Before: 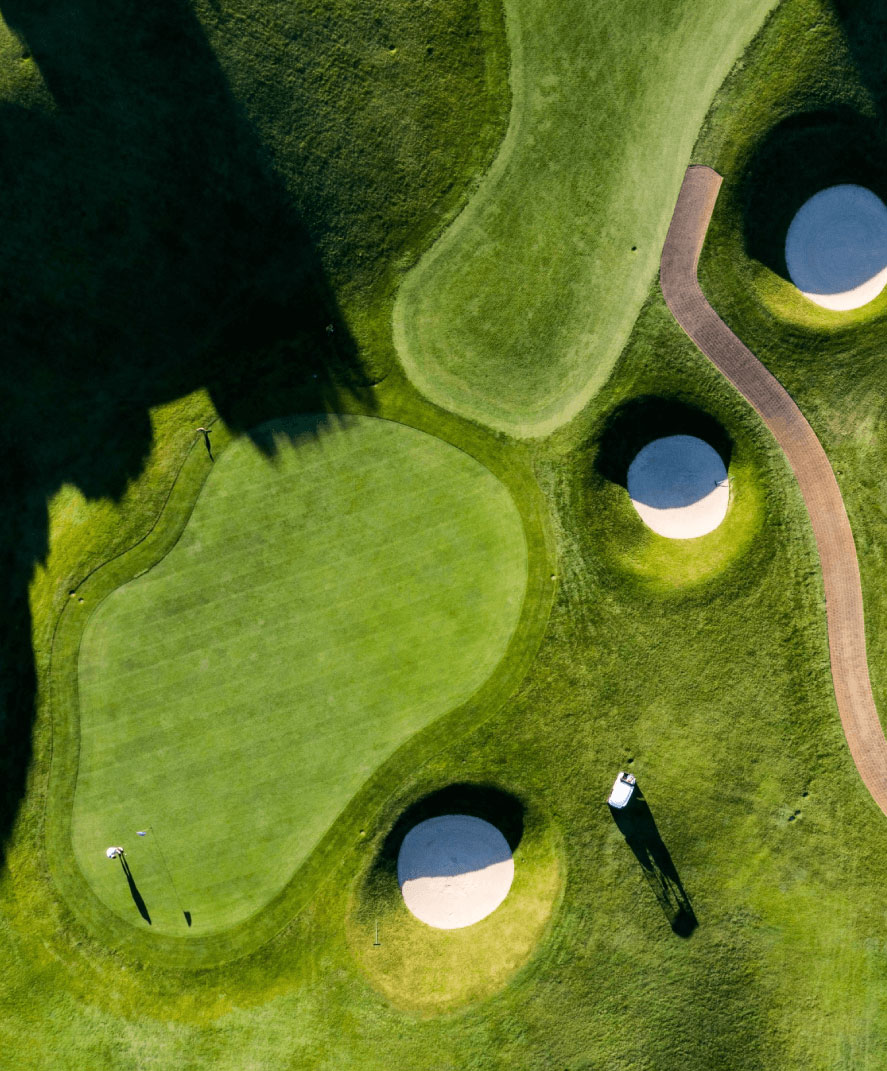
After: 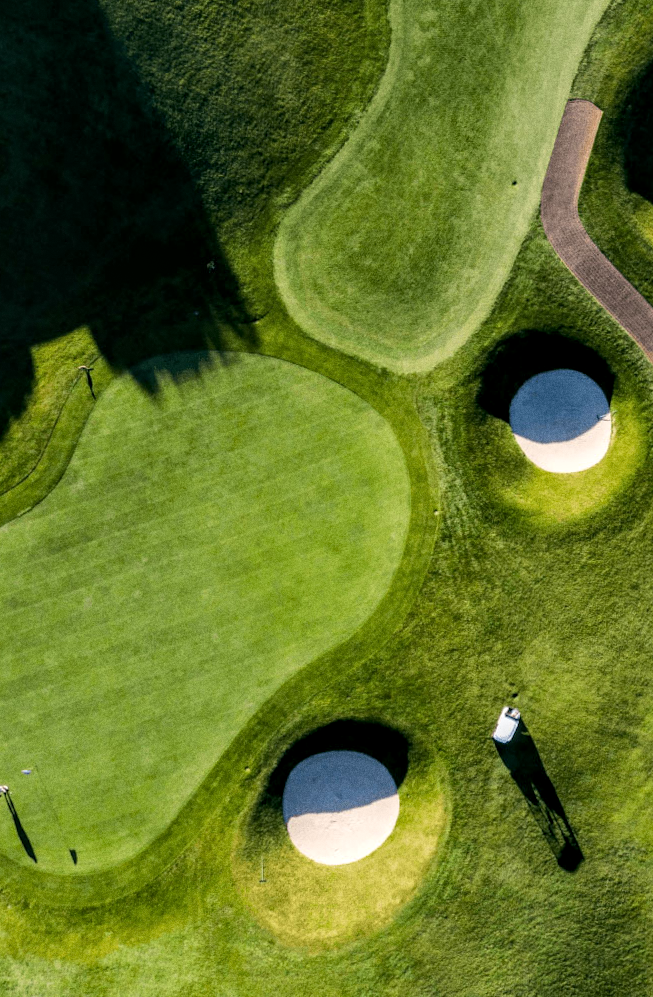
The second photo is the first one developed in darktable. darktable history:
local contrast: on, module defaults
rotate and perspective: rotation -0.45°, automatic cropping original format, crop left 0.008, crop right 0.992, crop top 0.012, crop bottom 0.988
crop and rotate: left 13.15%, top 5.251%, right 12.609%
grain: coarseness 0.09 ISO
